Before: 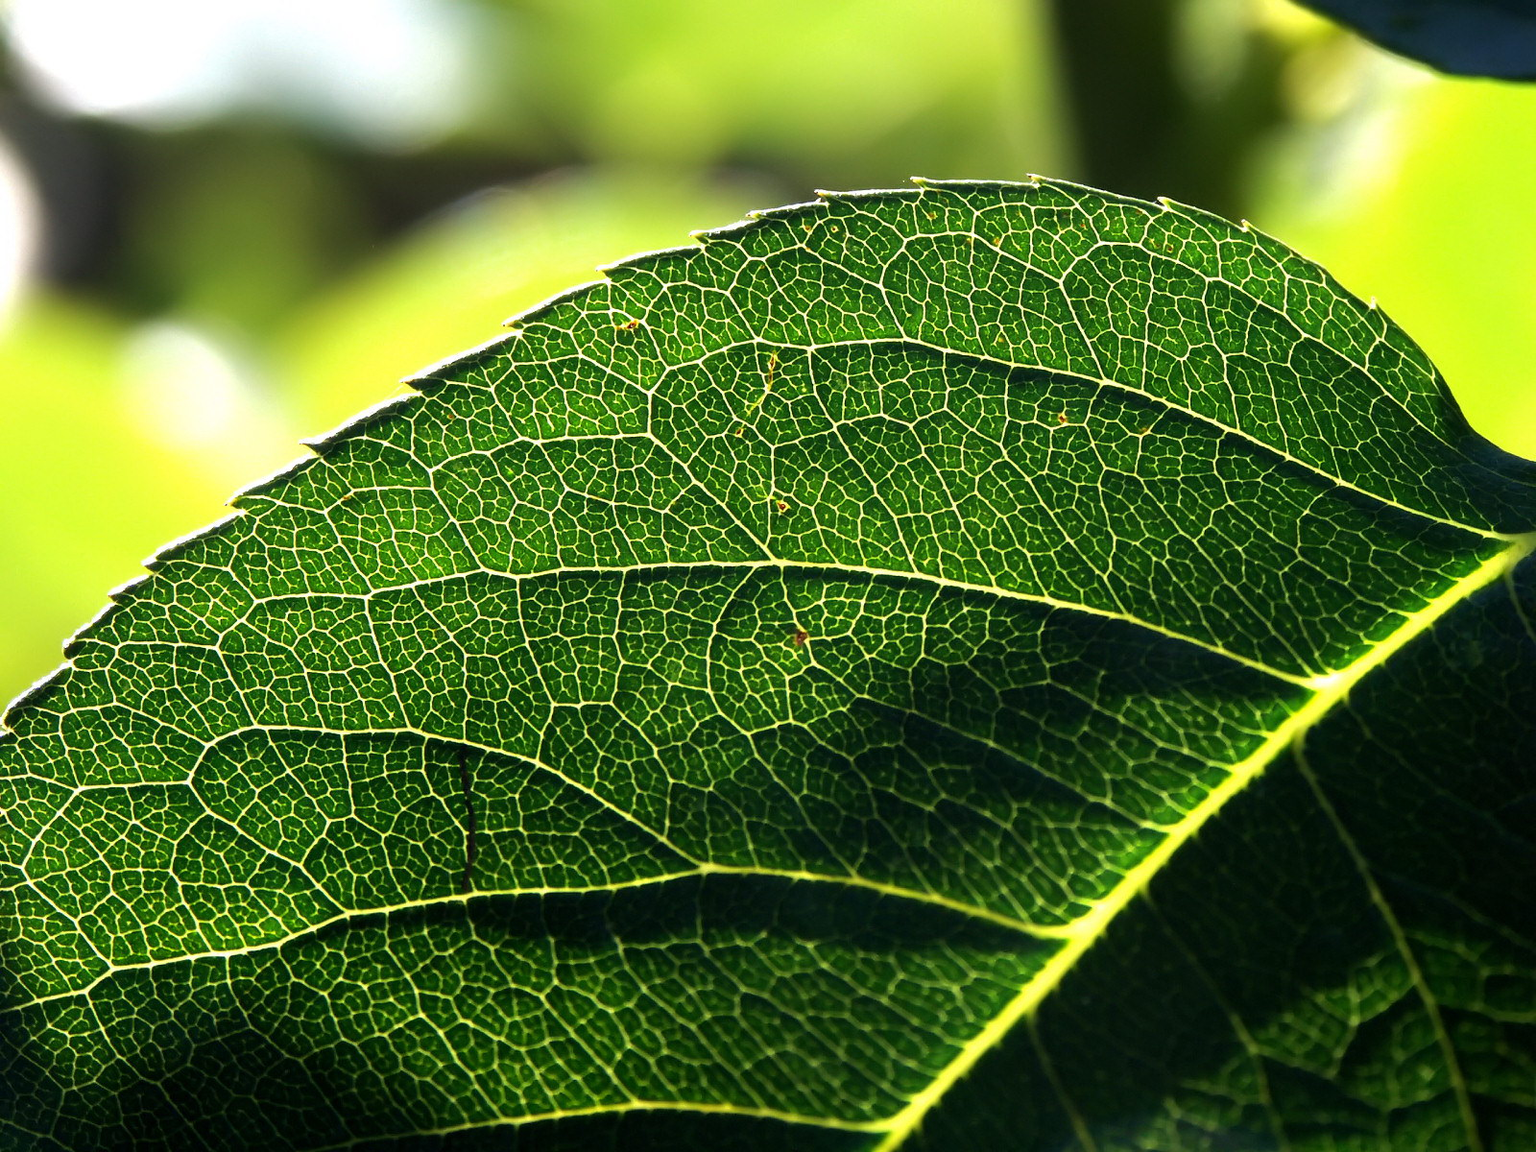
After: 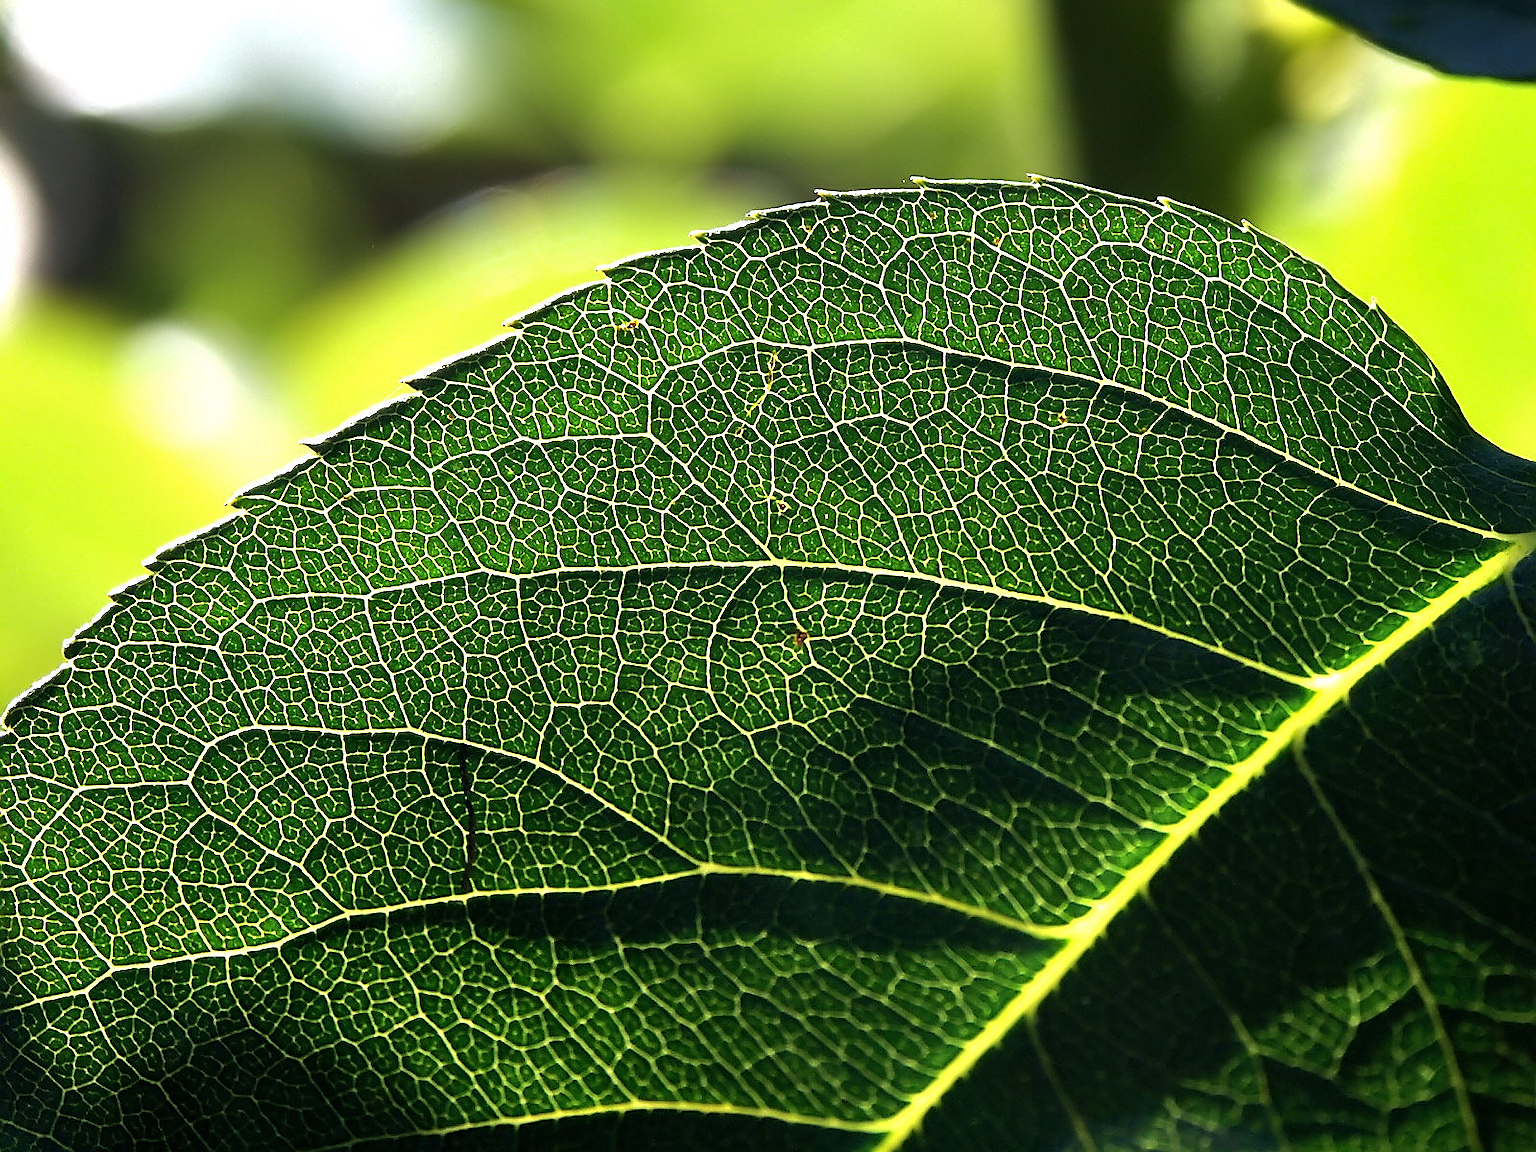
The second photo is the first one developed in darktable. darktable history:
shadows and highlights: shadows 29.43, highlights -28.95, low approximation 0.01, soften with gaussian
sharpen: radius 1.426, amount 1.258, threshold 0.692
